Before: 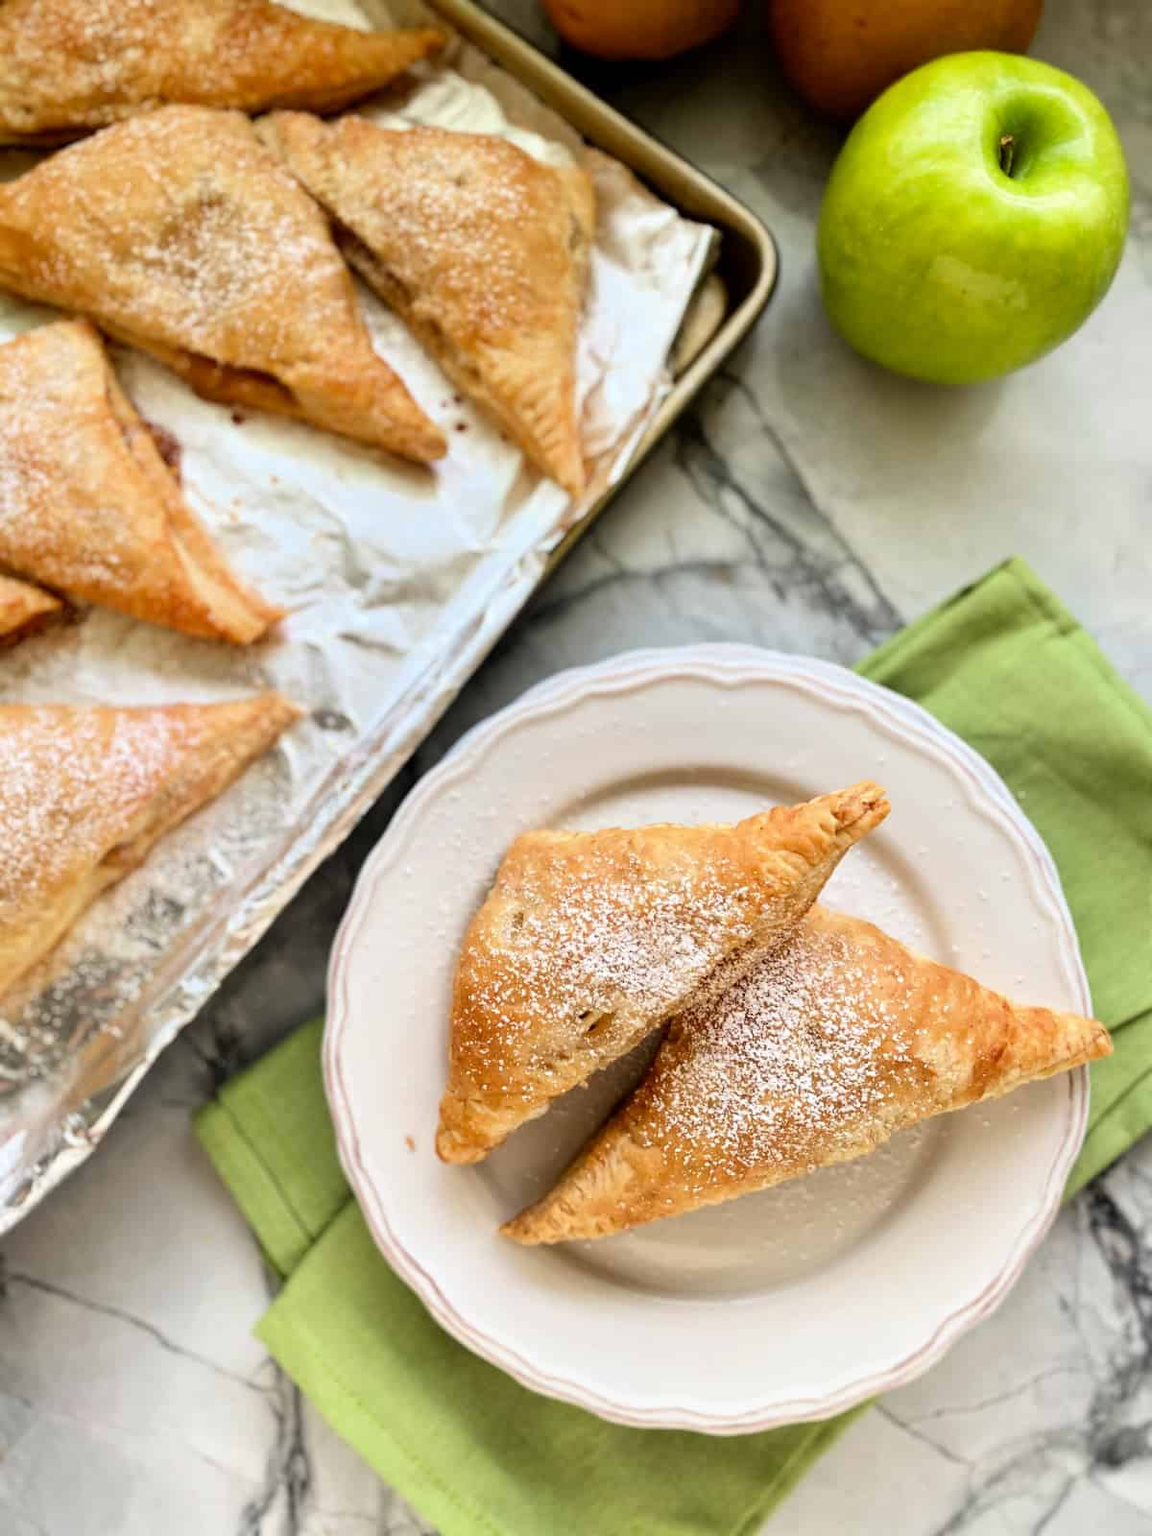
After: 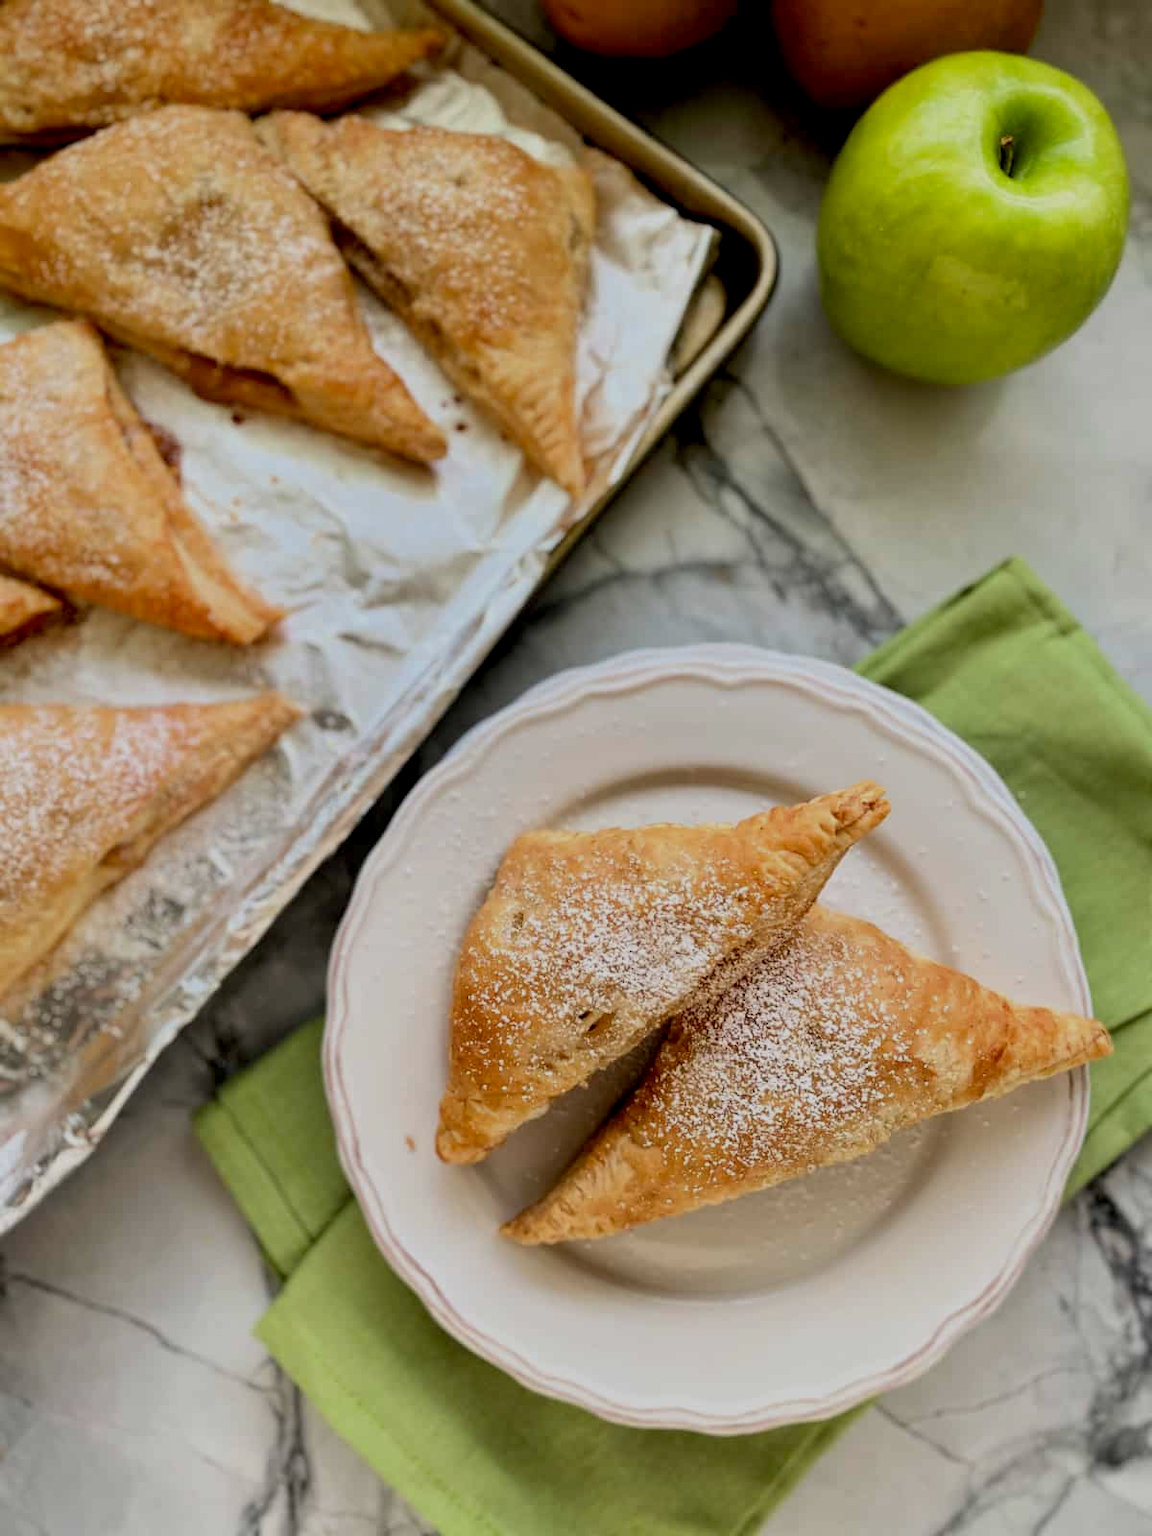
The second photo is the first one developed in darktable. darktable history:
exposure: black level correction 0.009, exposure -0.628 EV, compensate highlight preservation false
